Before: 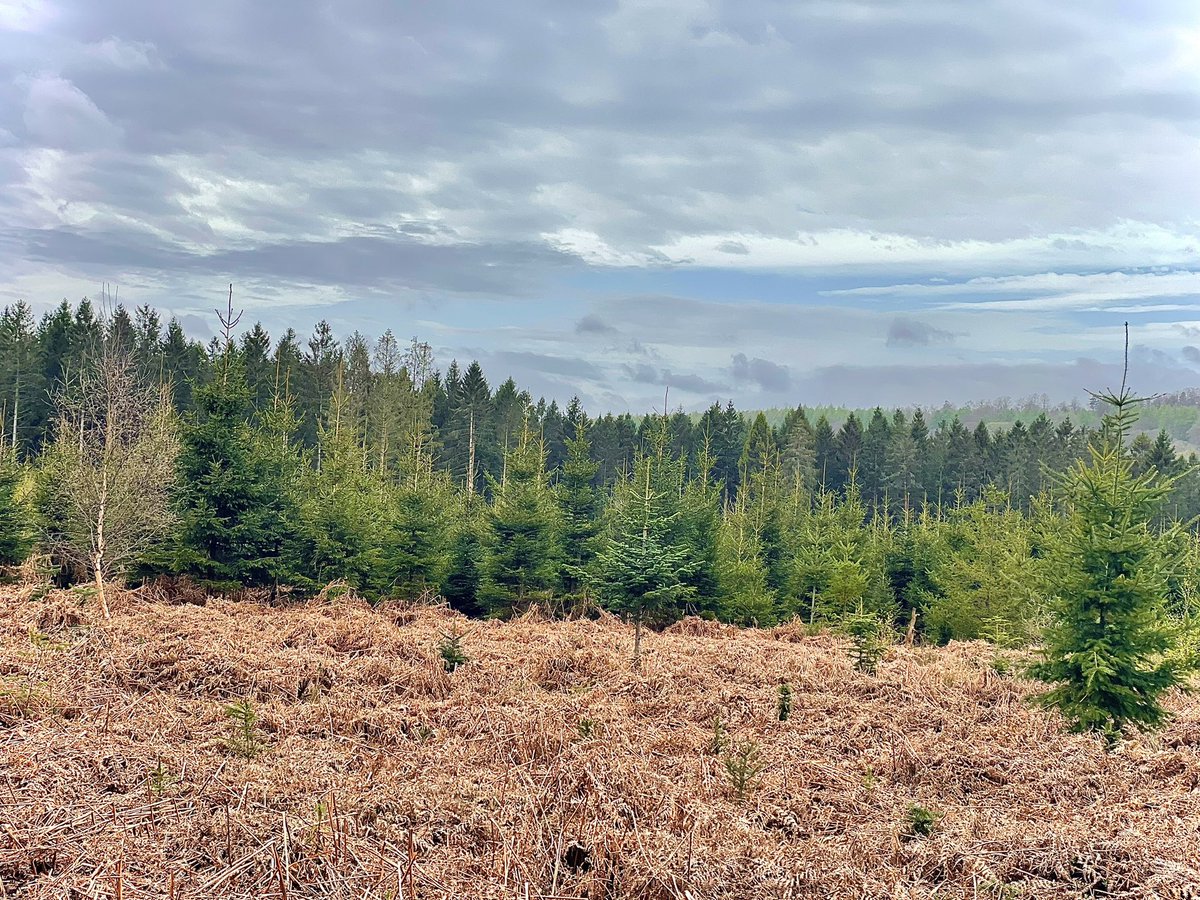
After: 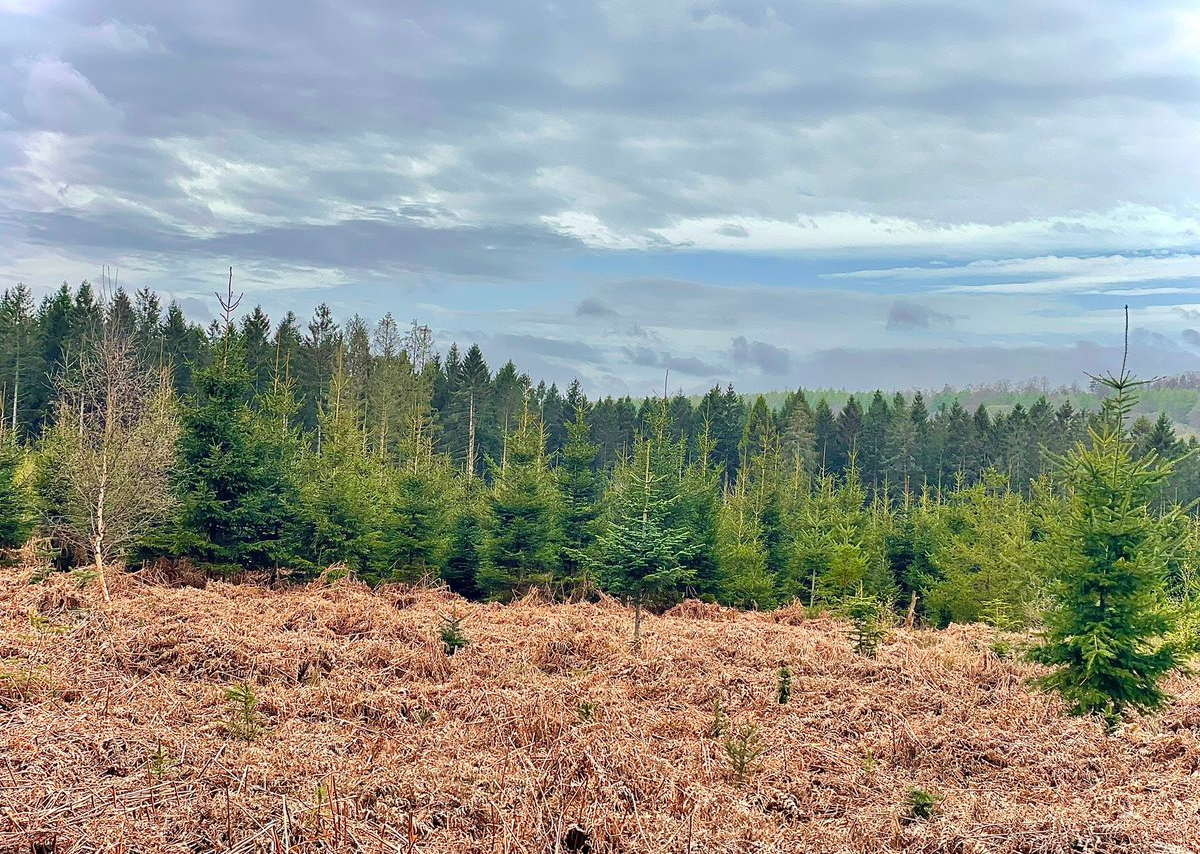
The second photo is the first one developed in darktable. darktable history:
crop and rotate: top 1.951%, bottom 3.129%
